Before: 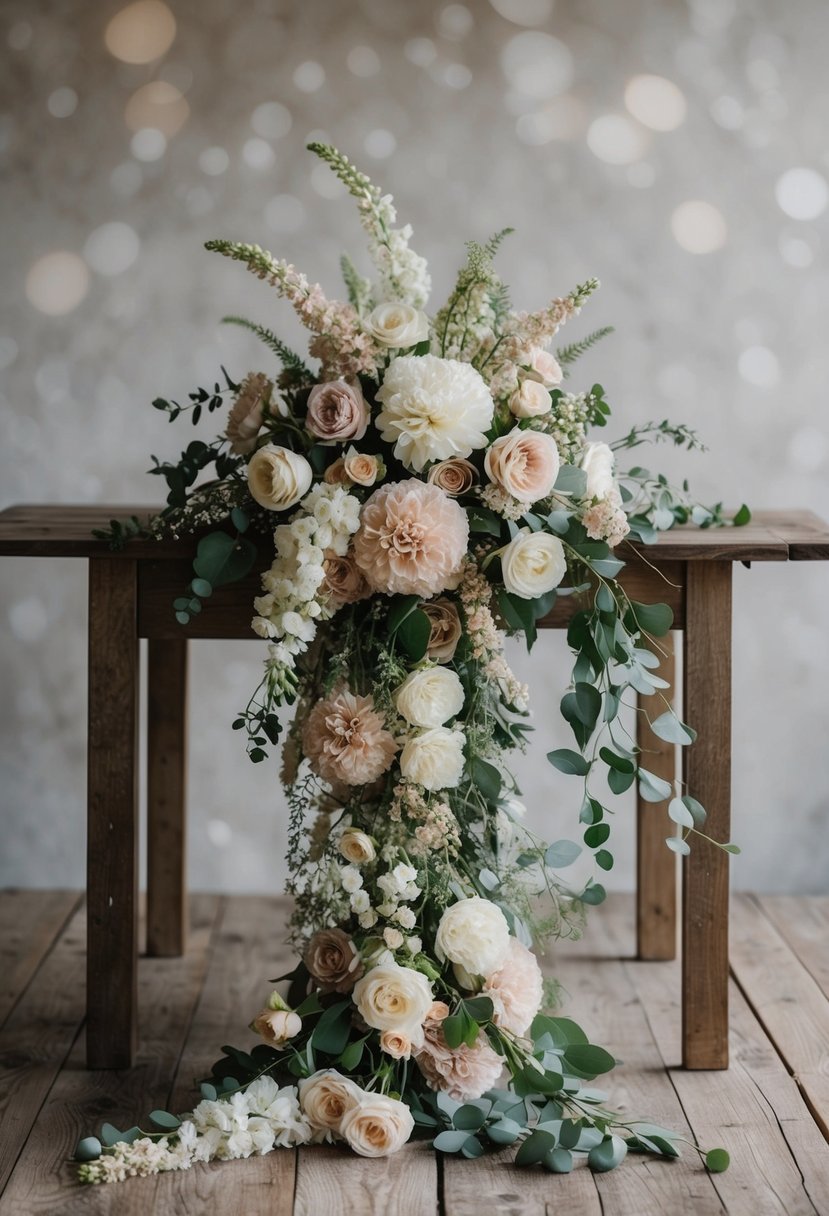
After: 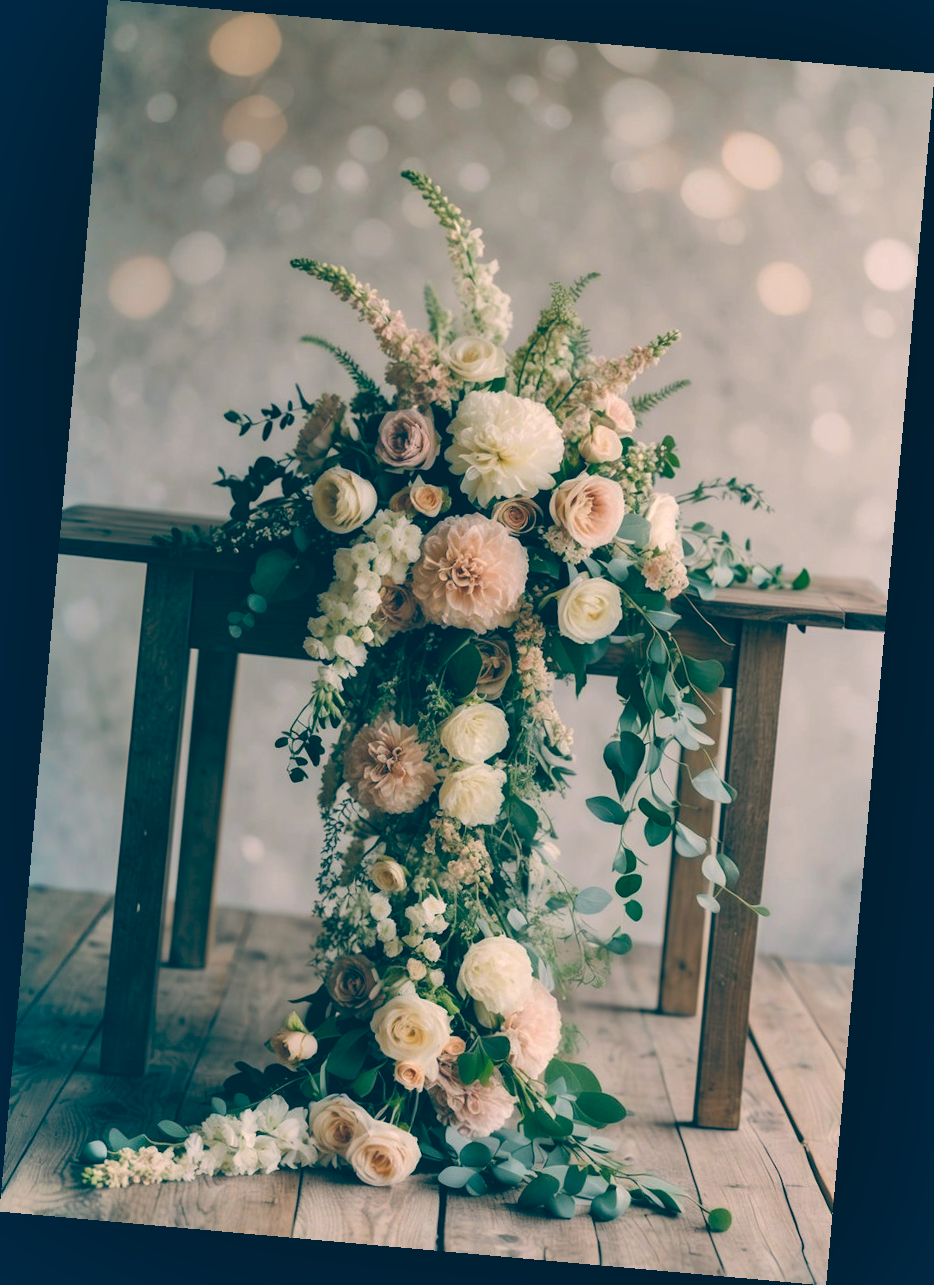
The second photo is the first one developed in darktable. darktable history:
shadows and highlights: soften with gaussian
color balance rgb: perceptual saturation grading › global saturation 20%, global vibrance 20%
color balance: lift [1.006, 0.985, 1.002, 1.015], gamma [1, 0.953, 1.008, 1.047], gain [1.076, 1.13, 1.004, 0.87]
rotate and perspective: rotation 5.12°, automatic cropping off
